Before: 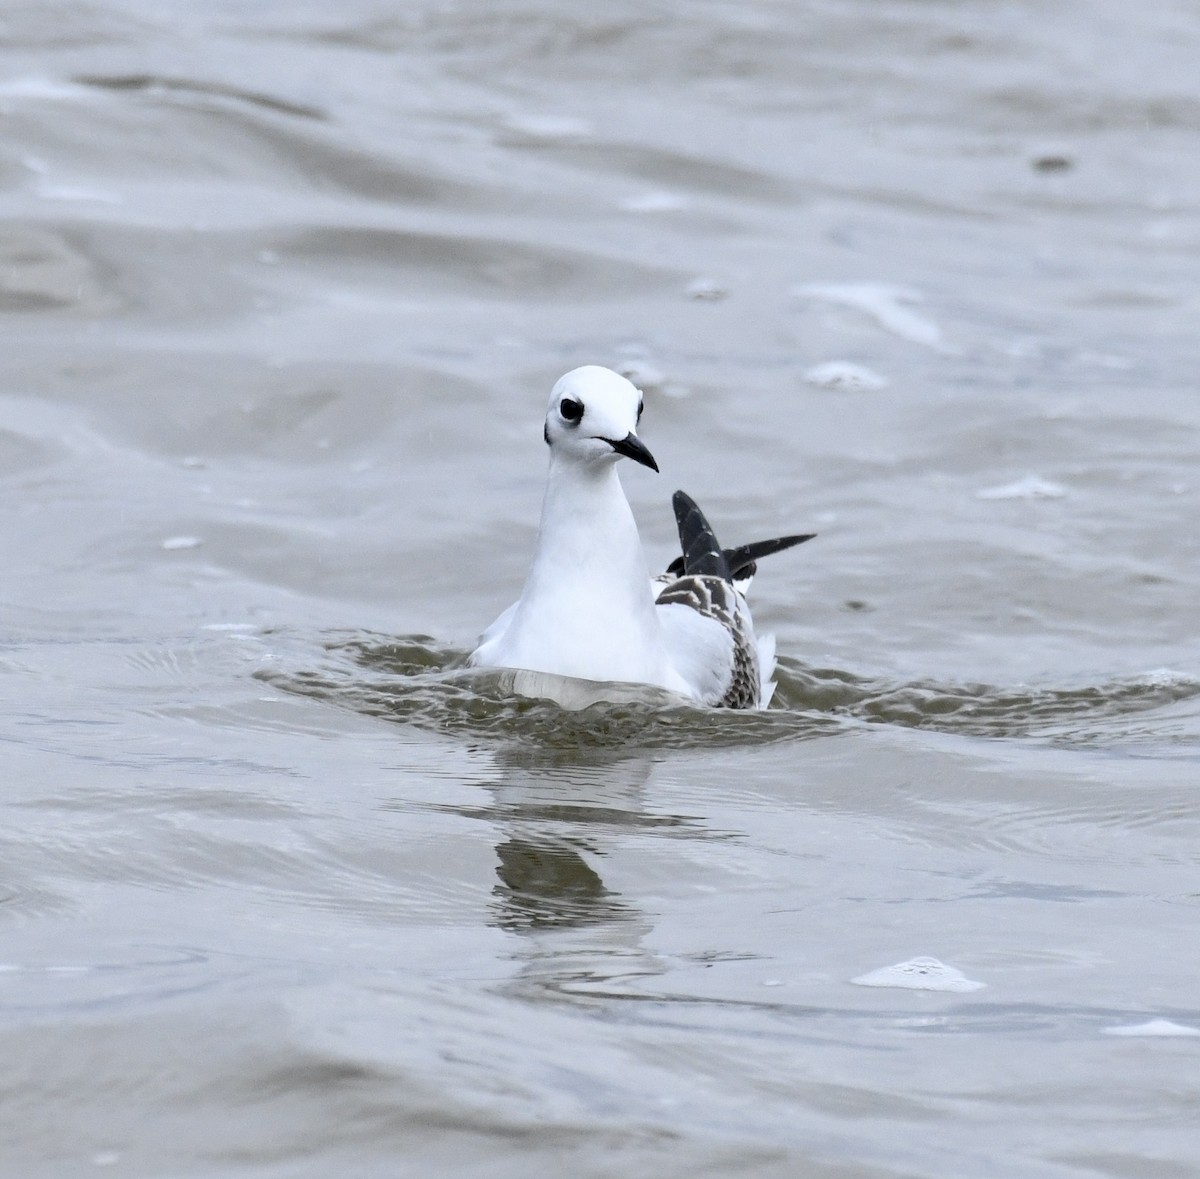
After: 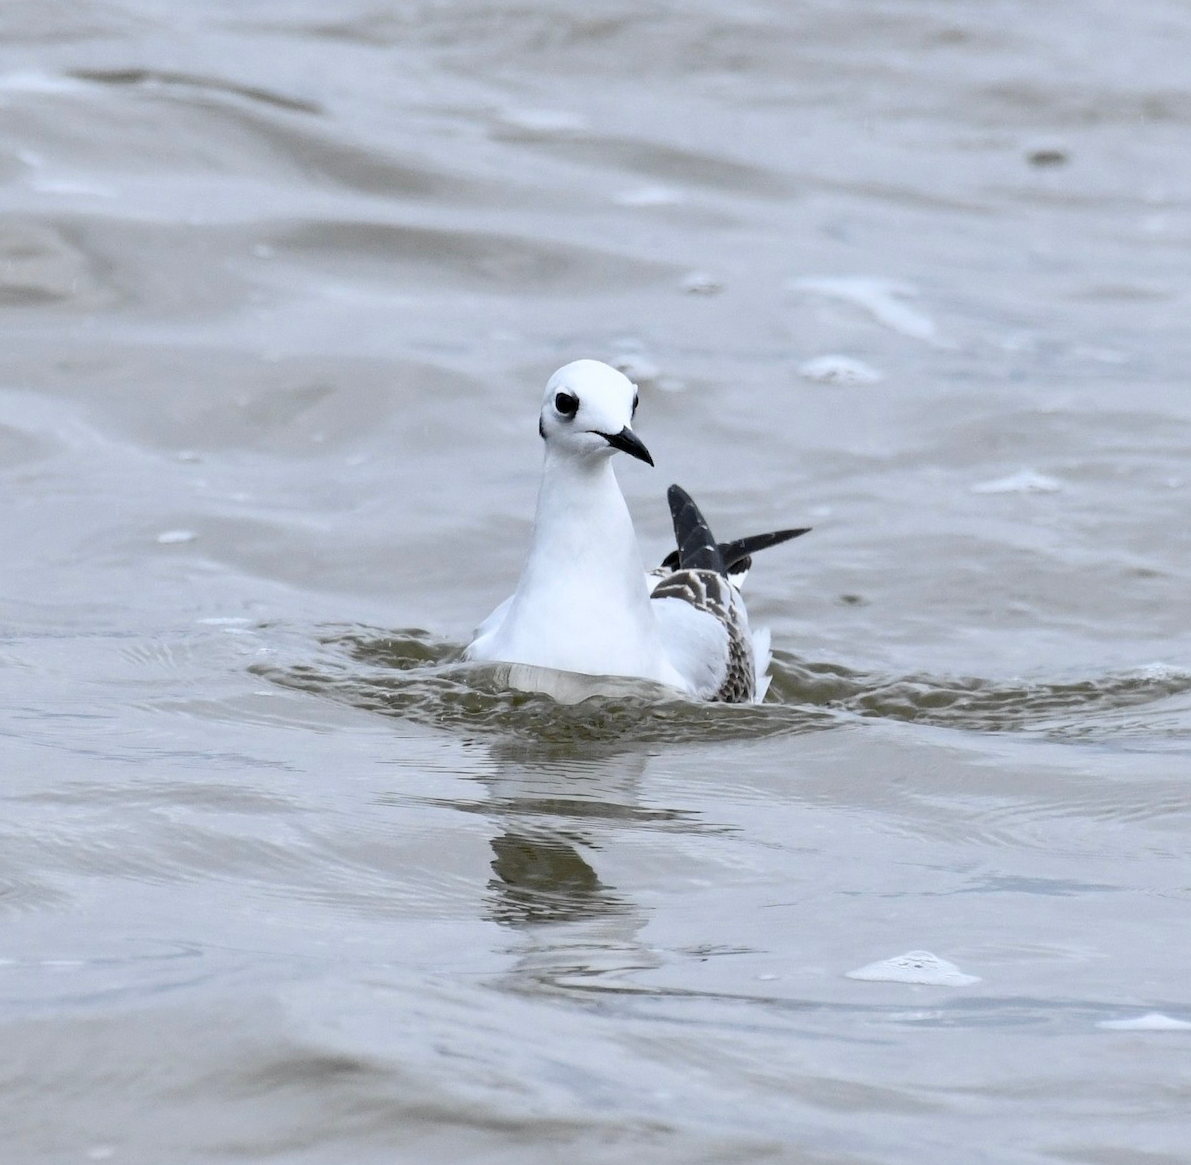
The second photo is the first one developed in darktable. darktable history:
crop: left 0.479%, top 0.591%, right 0.224%, bottom 0.595%
